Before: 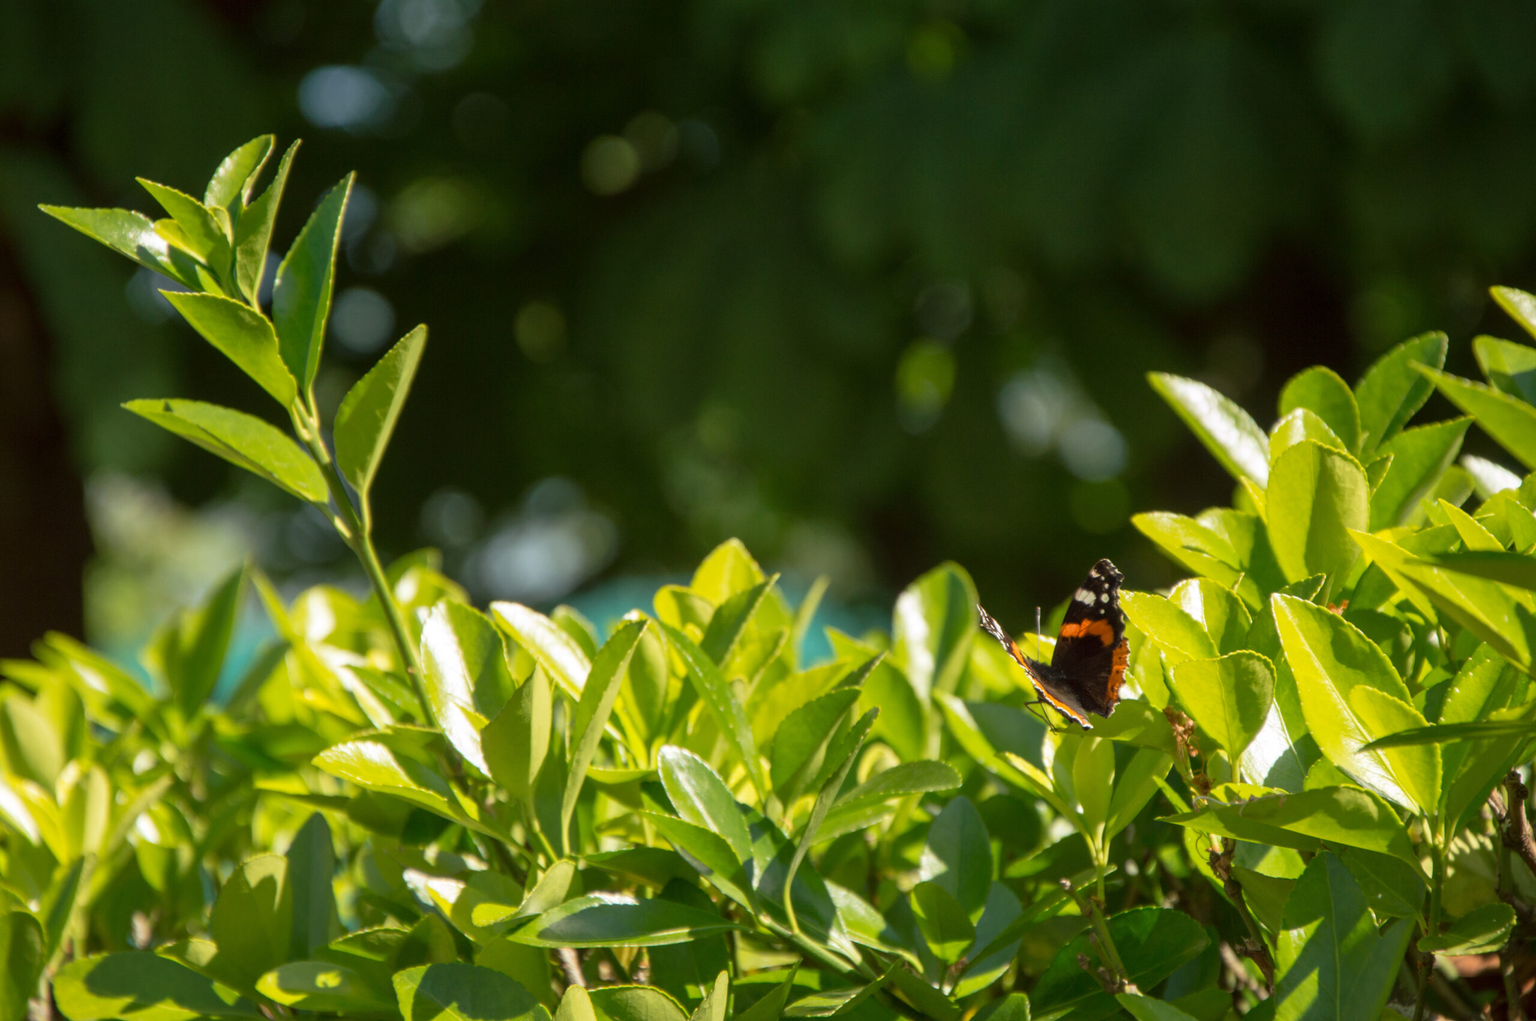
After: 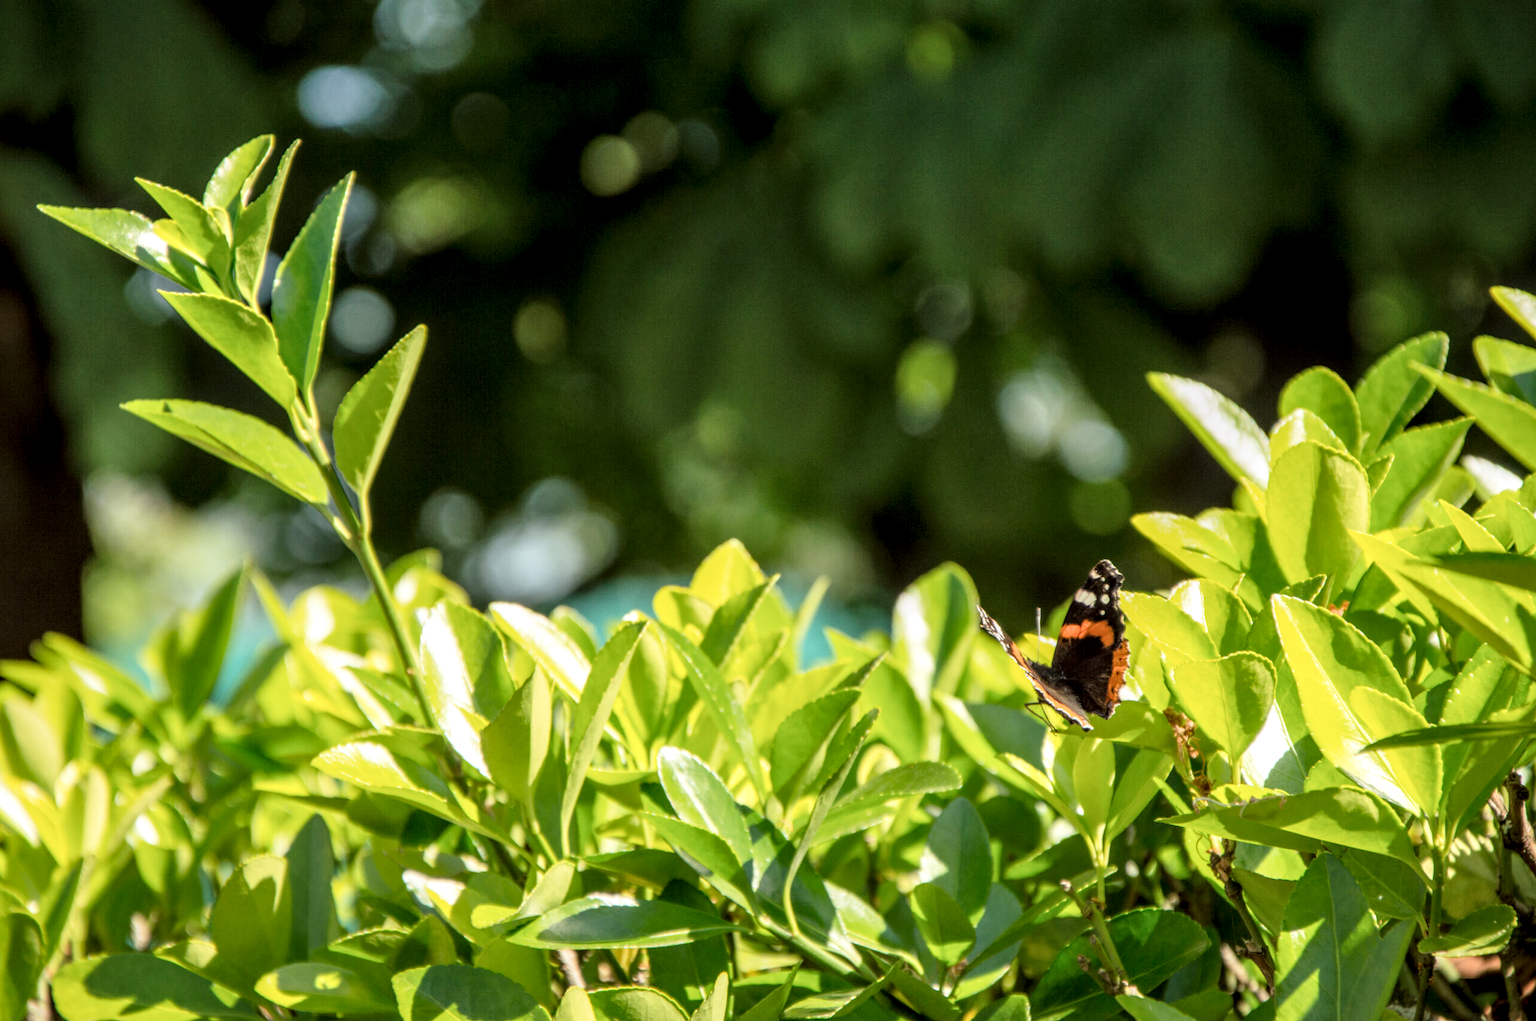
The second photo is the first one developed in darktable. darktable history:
exposure: exposure 0.913 EV, compensate exposure bias true, compensate highlight preservation false
filmic rgb: black relative exposure -7.65 EV, white relative exposure 4.56 EV, hardness 3.61
local contrast: detail 150%
tone equalizer: on, module defaults
crop and rotate: left 0.115%, bottom 0.01%
